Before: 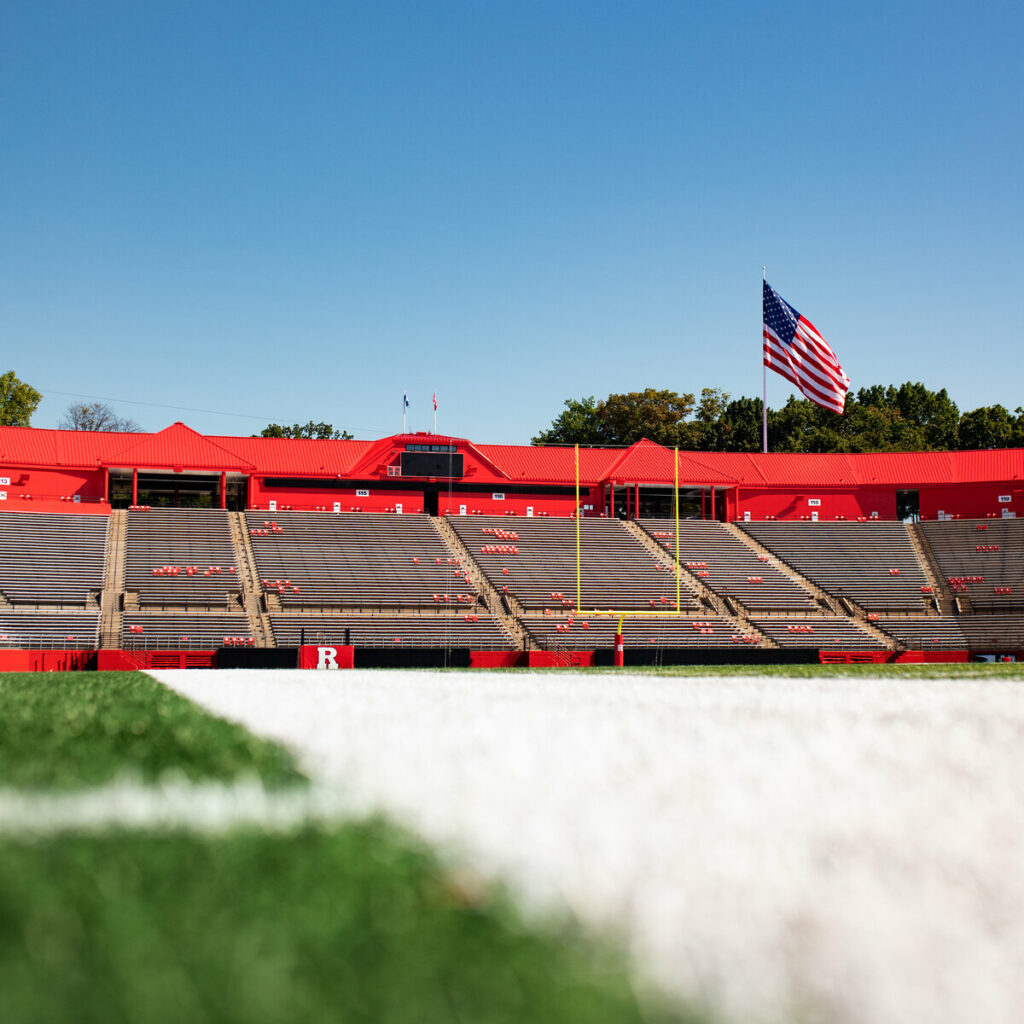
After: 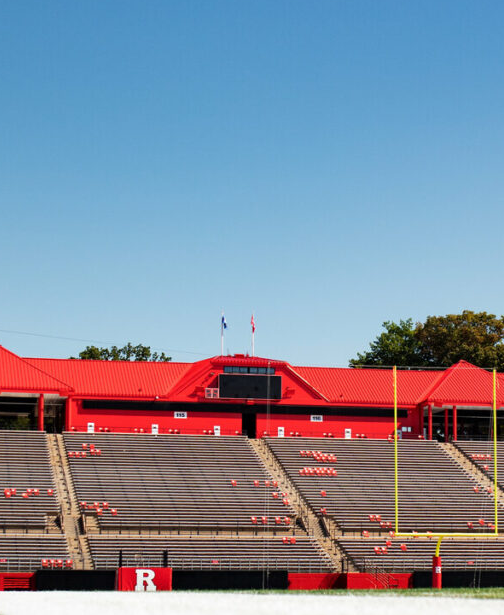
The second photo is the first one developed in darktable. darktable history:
white balance: emerald 1
crop: left 17.835%, top 7.675%, right 32.881%, bottom 32.213%
